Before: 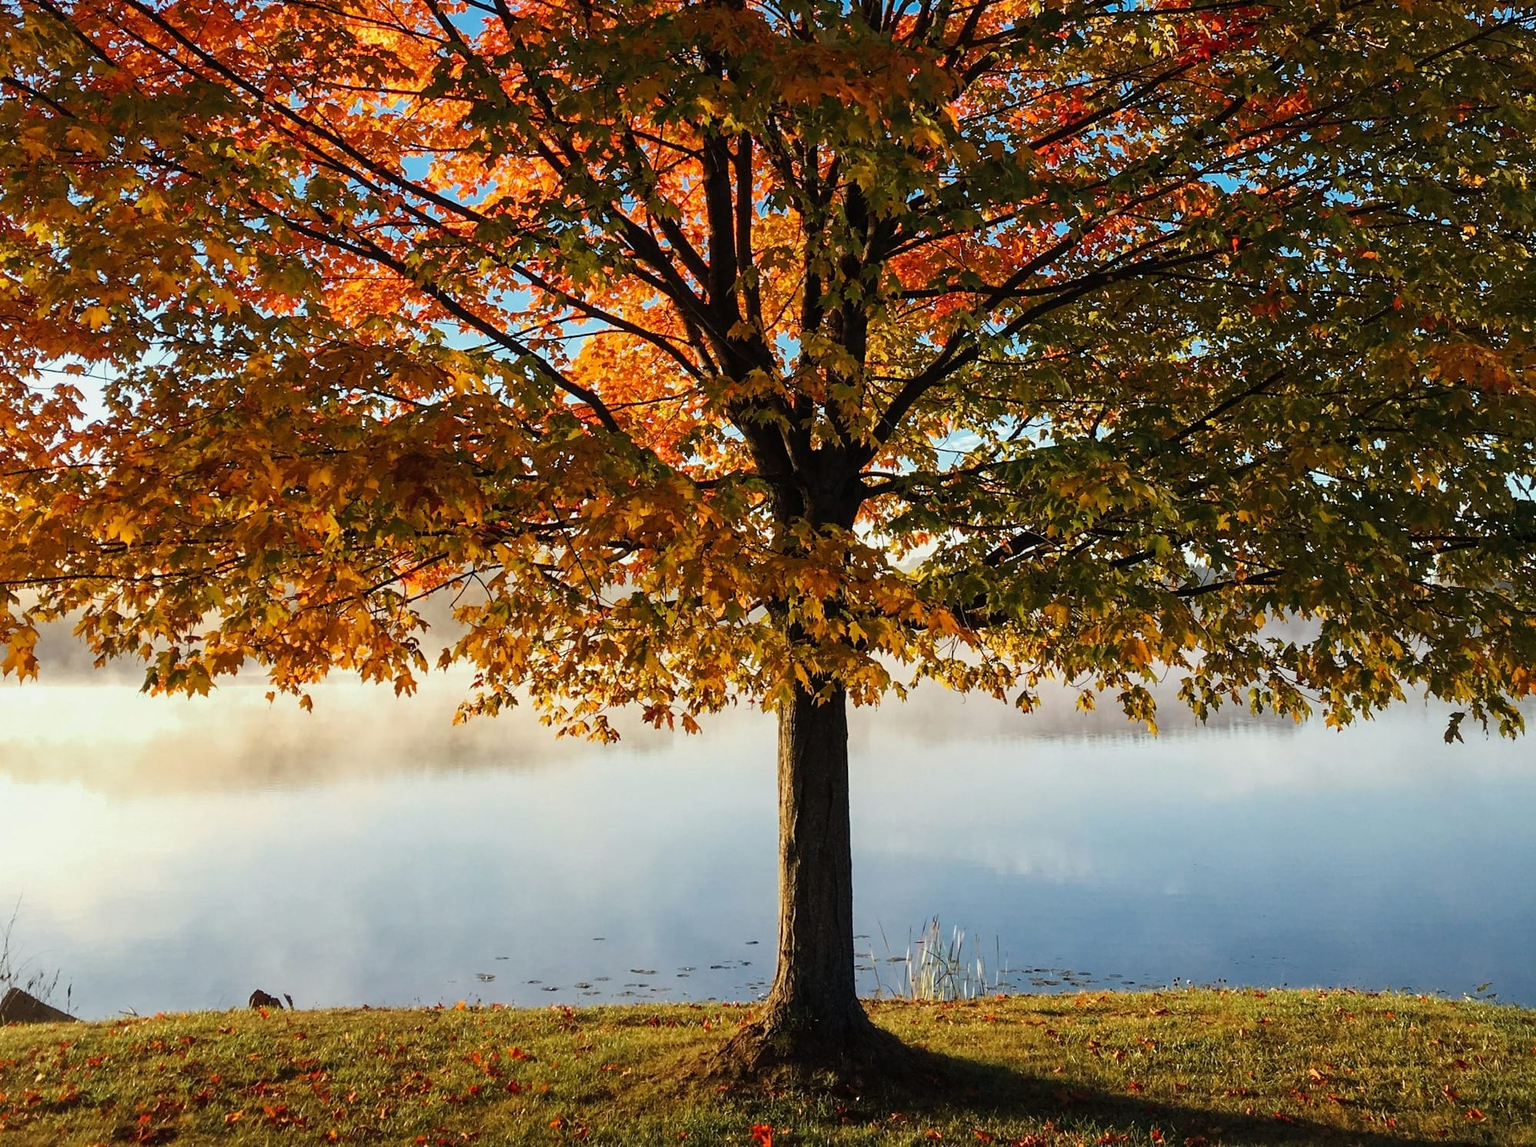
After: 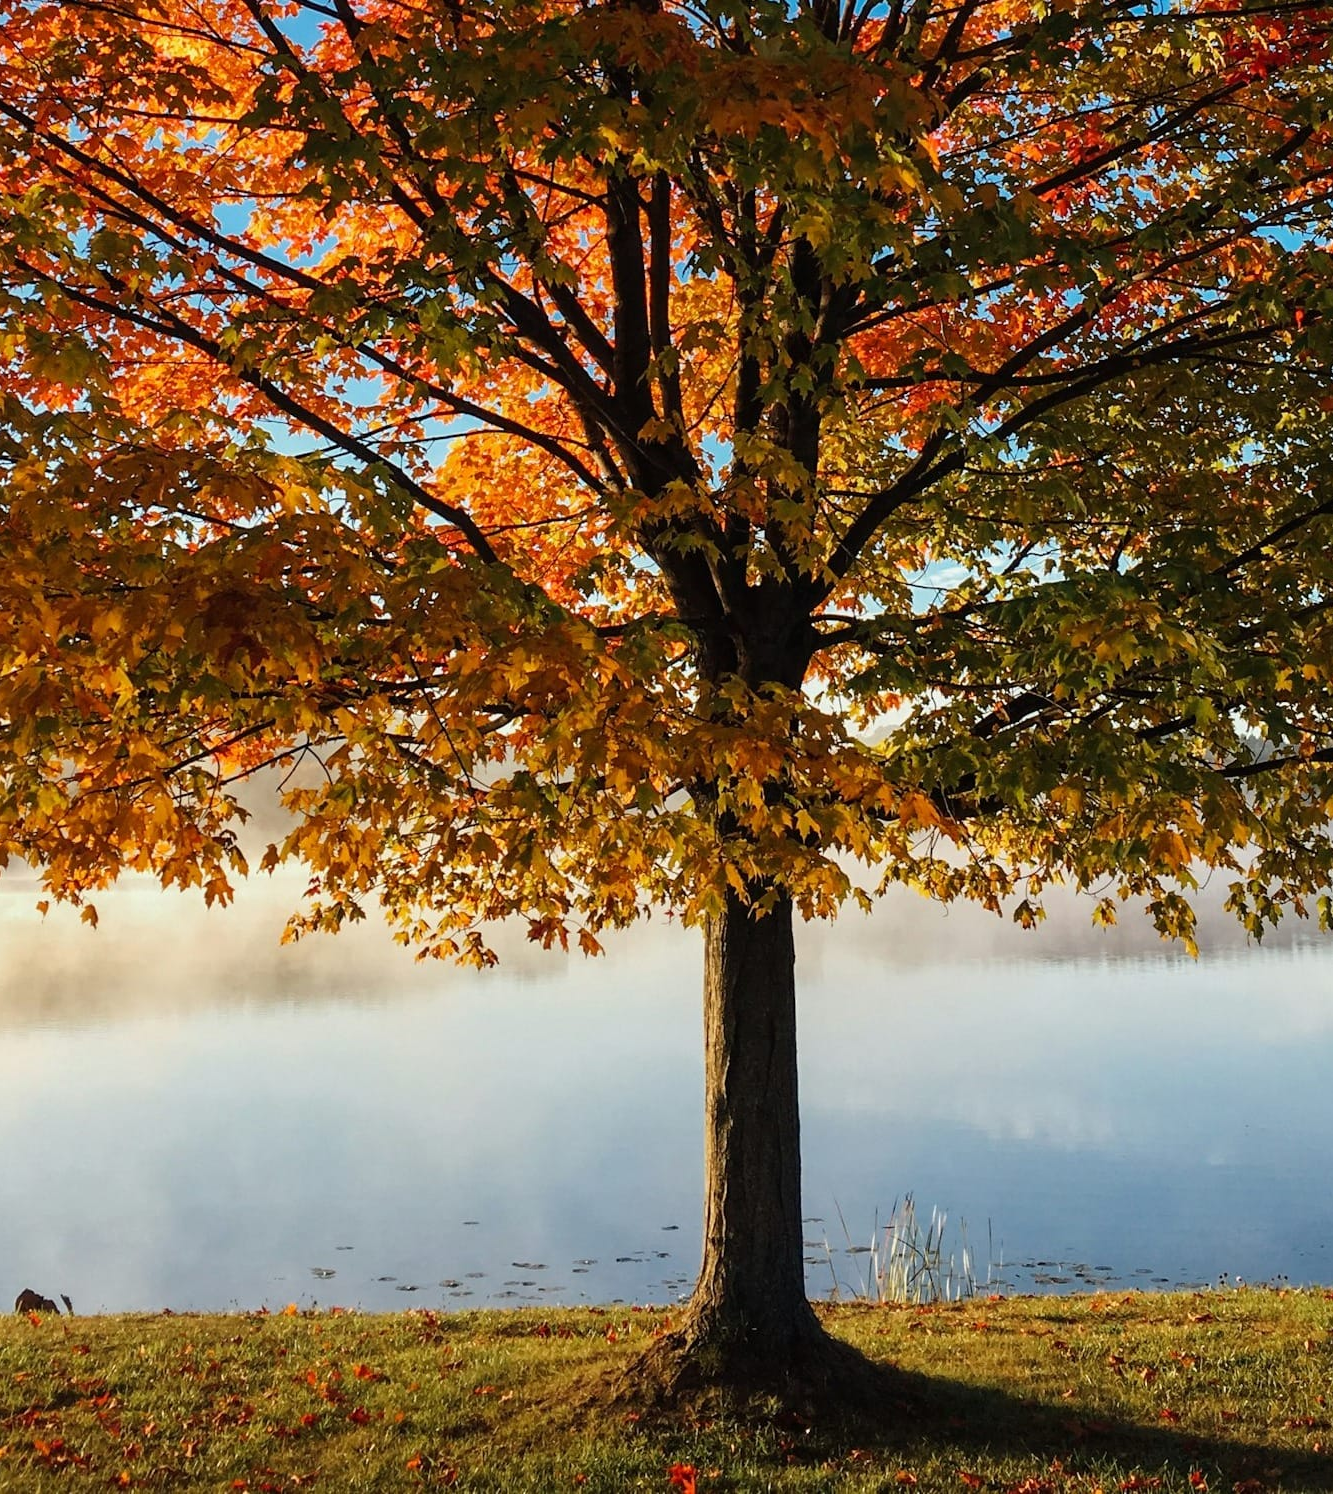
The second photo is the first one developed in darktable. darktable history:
crop and rotate: left 15.478%, right 17.83%
